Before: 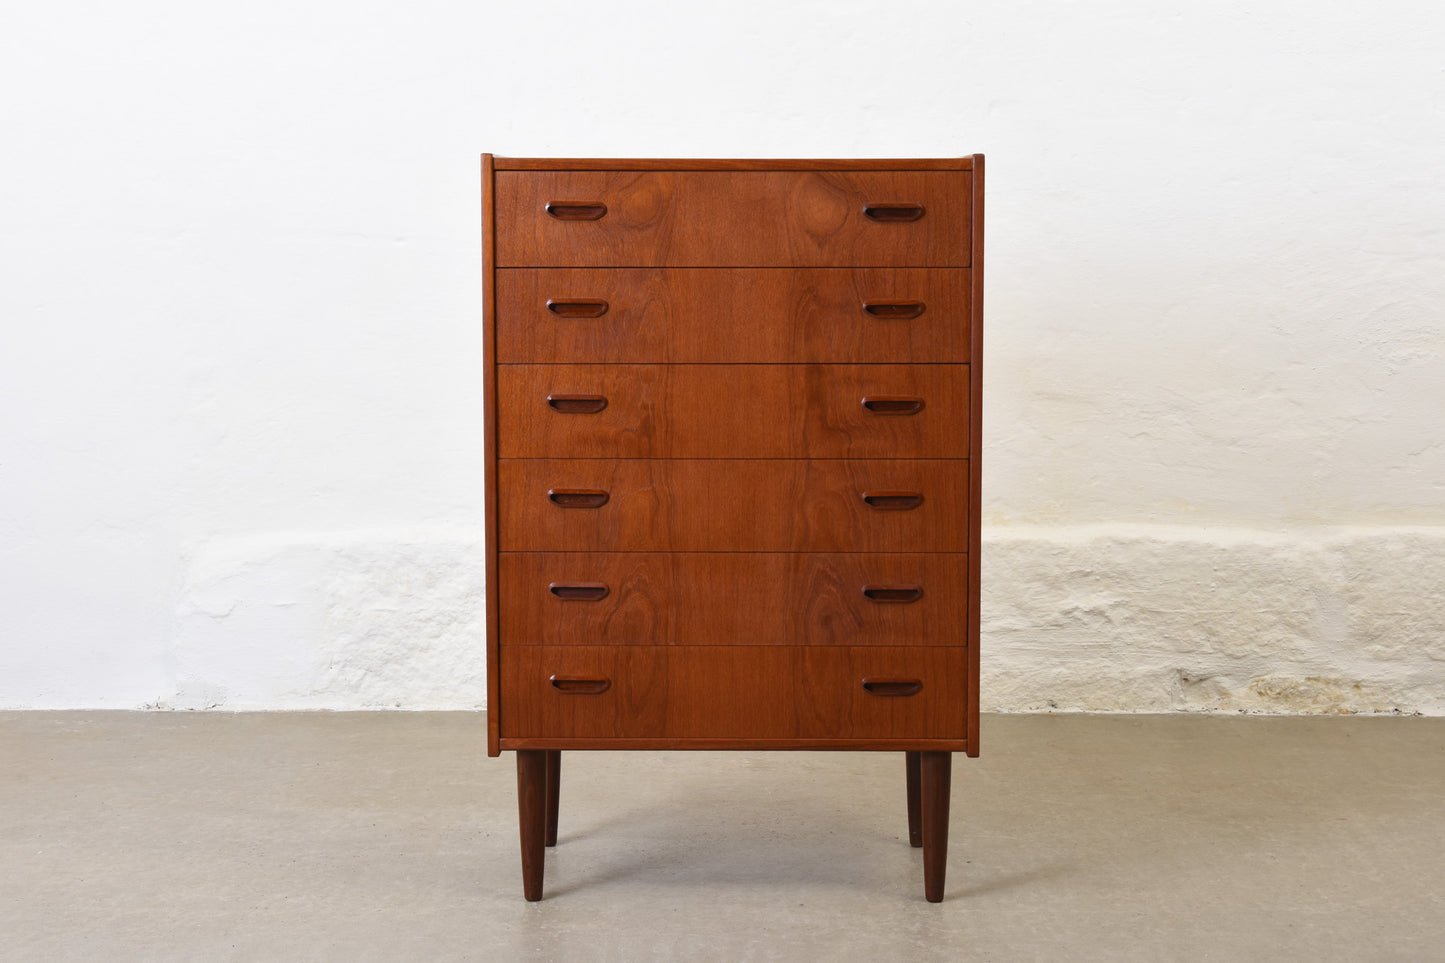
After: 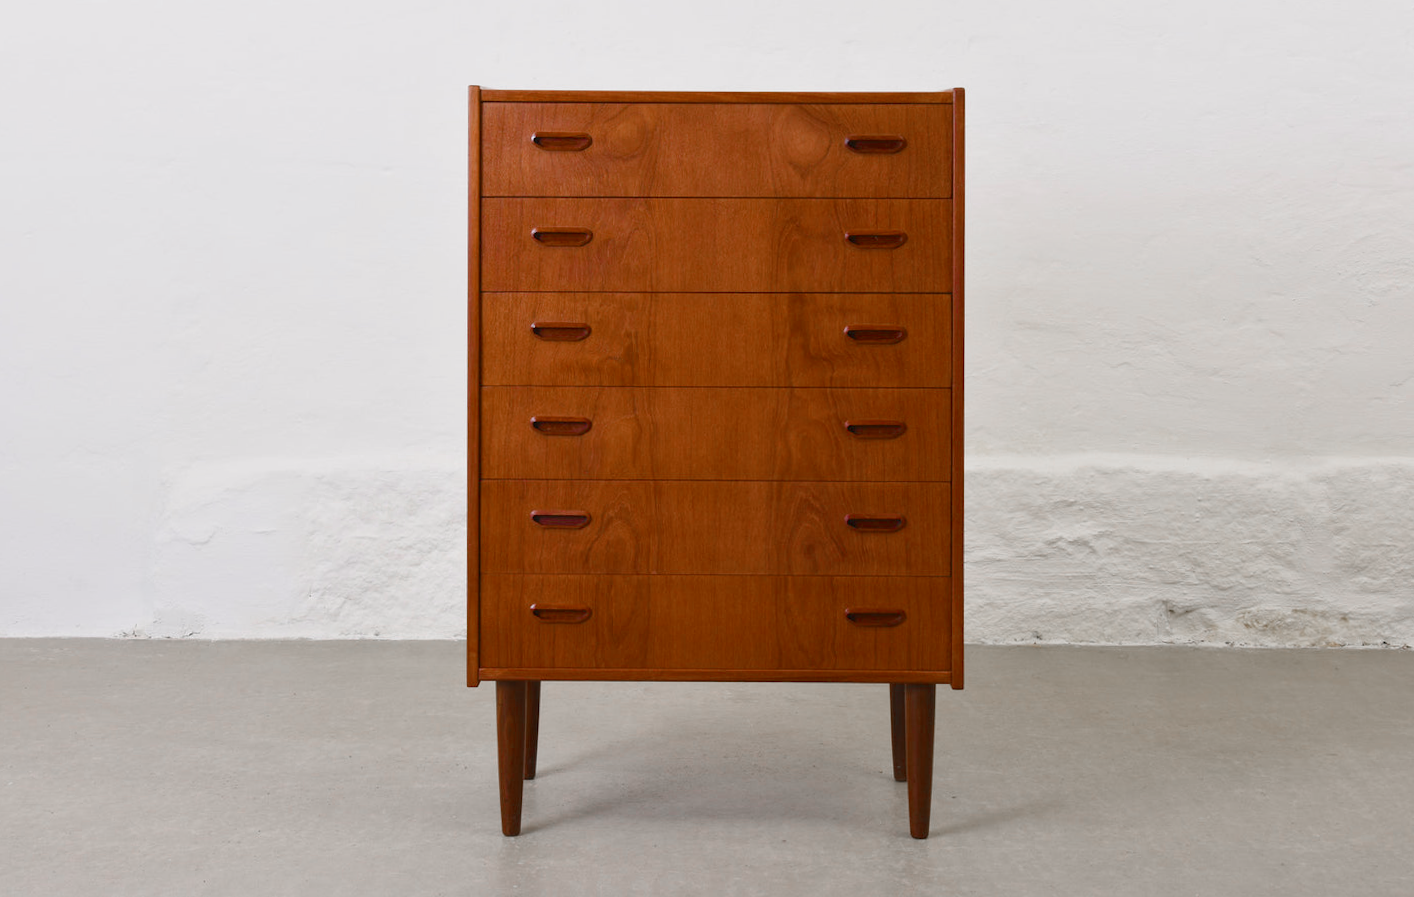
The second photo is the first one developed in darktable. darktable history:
color balance rgb: shadows lift › chroma 1%, shadows lift › hue 113°, highlights gain › chroma 0.2%, highlights gain › hue 333°, perceptual saturation grading › global saturation 20%, perceptual saturation grading › highlights -50%, perceptual saturation grading › shadows 25%, contrast -10%
crop and rotate: top 6.25%
rotate and perspective: rotation 0.226°, lens shift (vertical) -0.042, crop left 0.023, crop right 0.982, crop top 0.006, crop bottom 0.994
color zones: curves: ch1 [(0, 0.708) (0.088, 0.648) (0.245, 0.187) (0.429, 0.326) (0.571, 0.498) (0.714, 0.5) (0.857, 0.5) (1, 0.708)]
